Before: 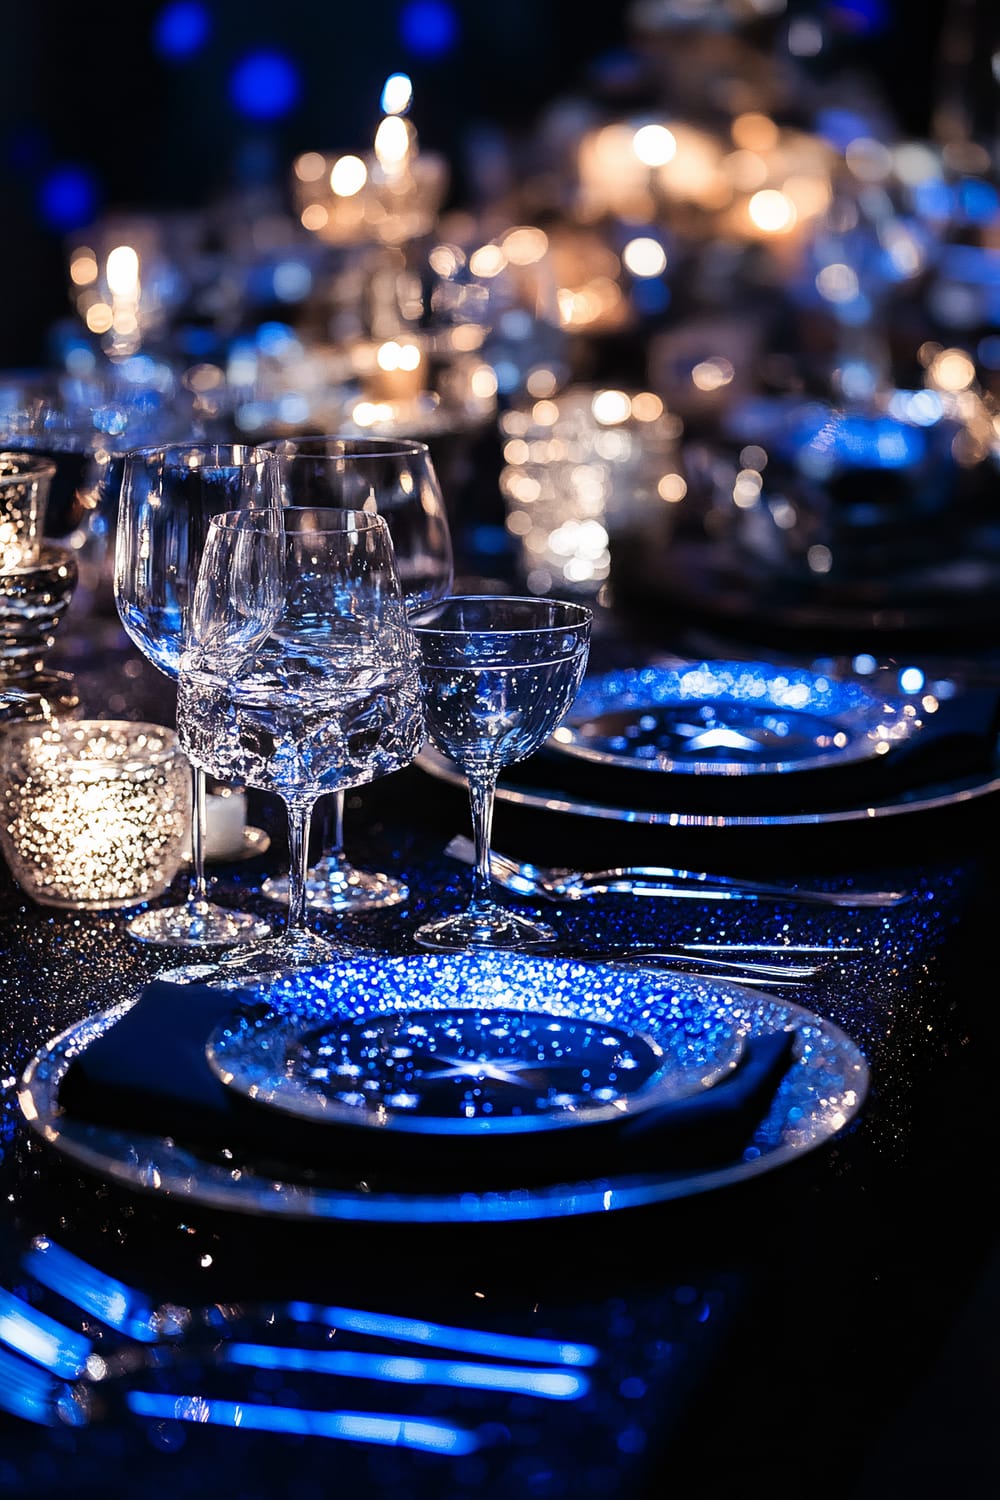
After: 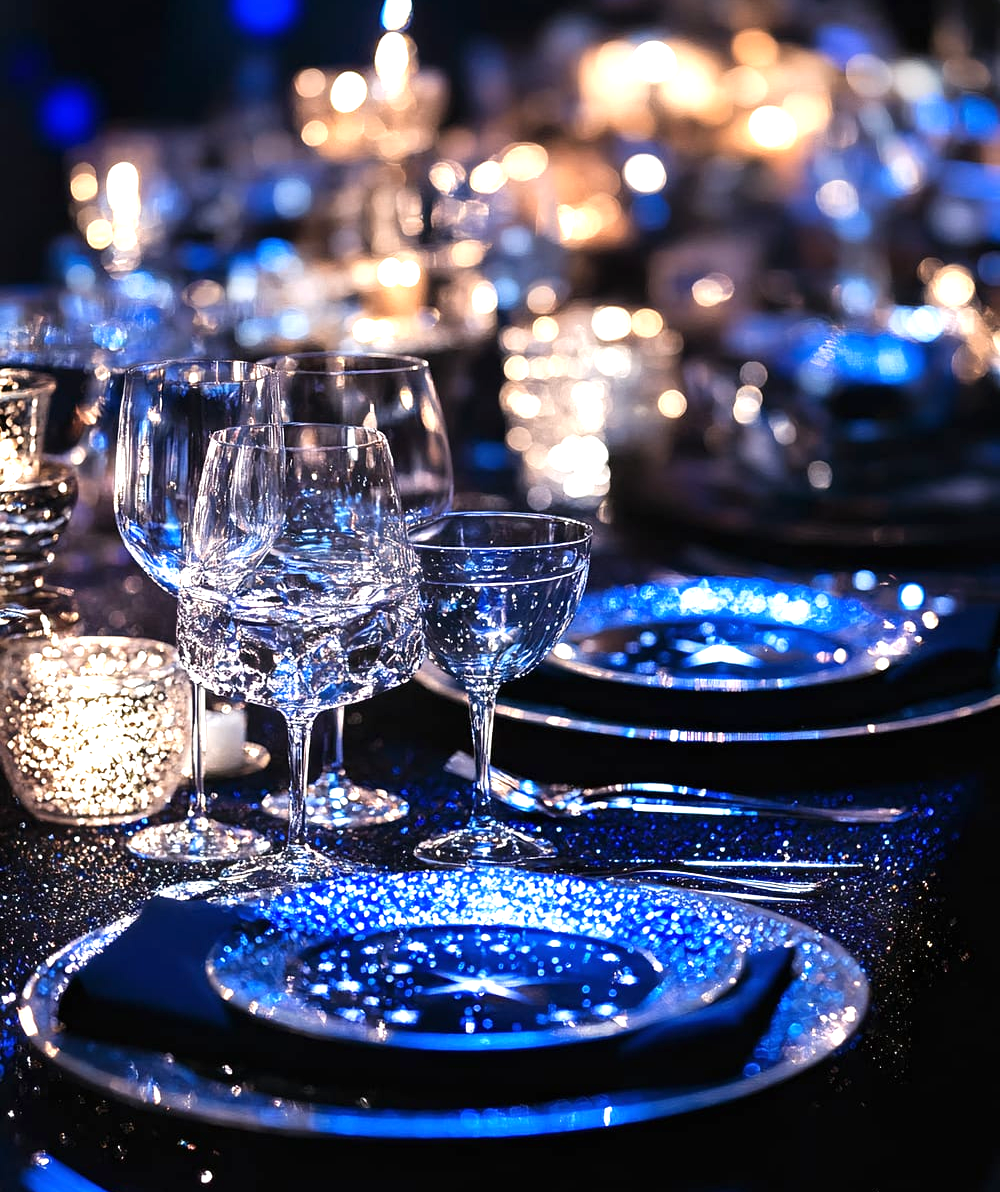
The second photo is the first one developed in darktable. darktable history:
crop and rotate: top 5.654%, bottom 14.874%
exposure: black level correction 0, exposure 0.703 EV, compensate exposure bias true, compensate highlight preservation false
